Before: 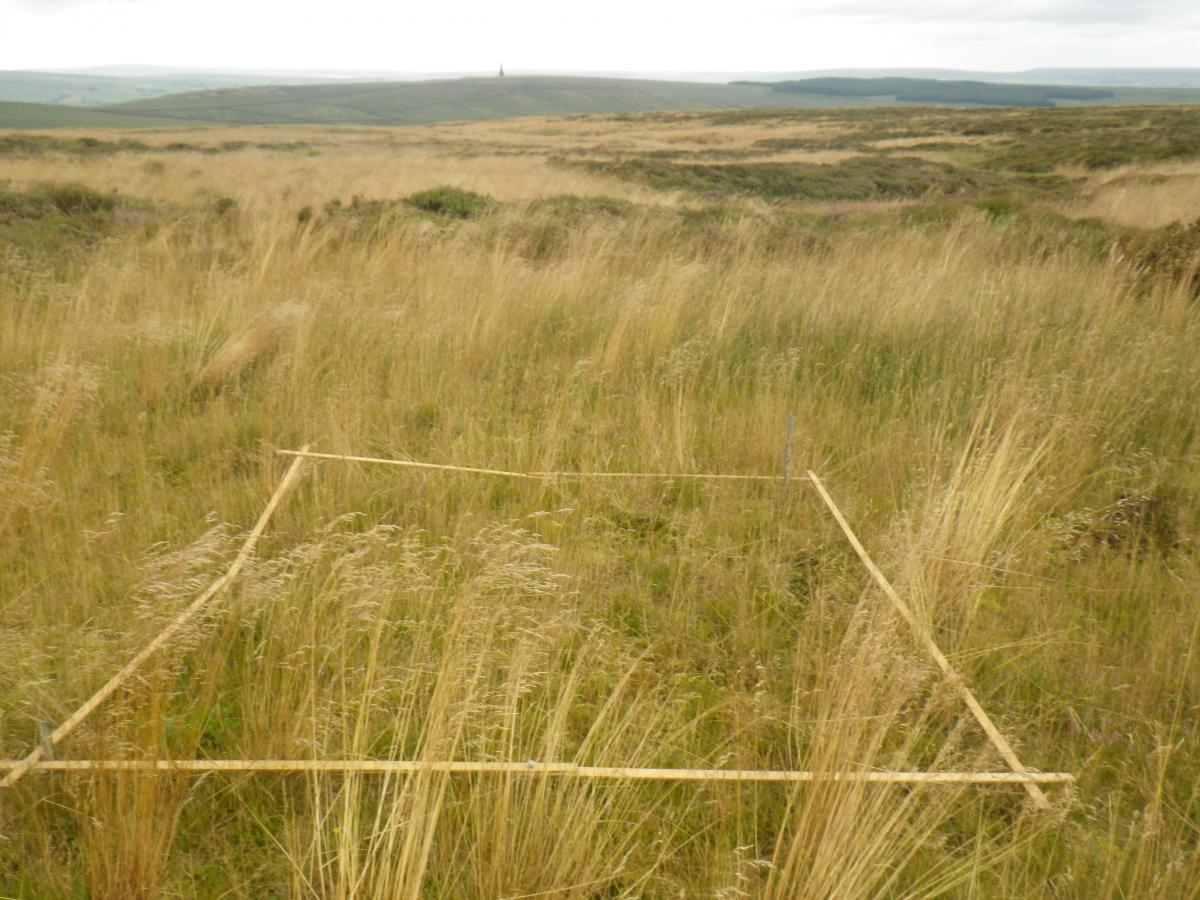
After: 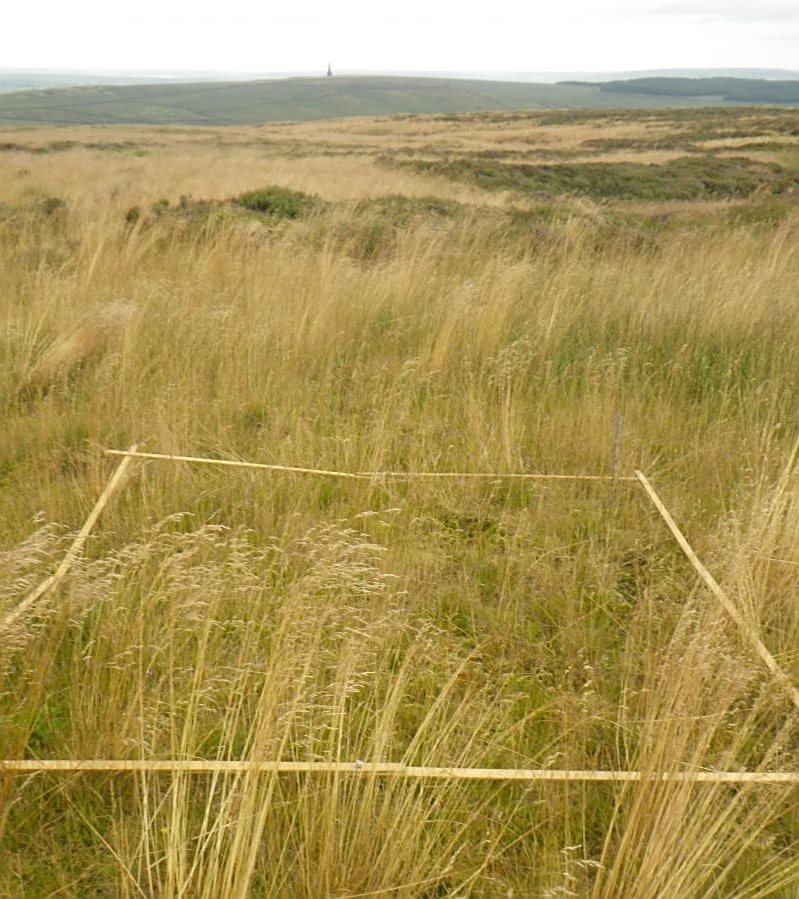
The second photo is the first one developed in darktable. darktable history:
crop and rotate: left 14.409%, right 18.931%
sharpen: on, module defaults
